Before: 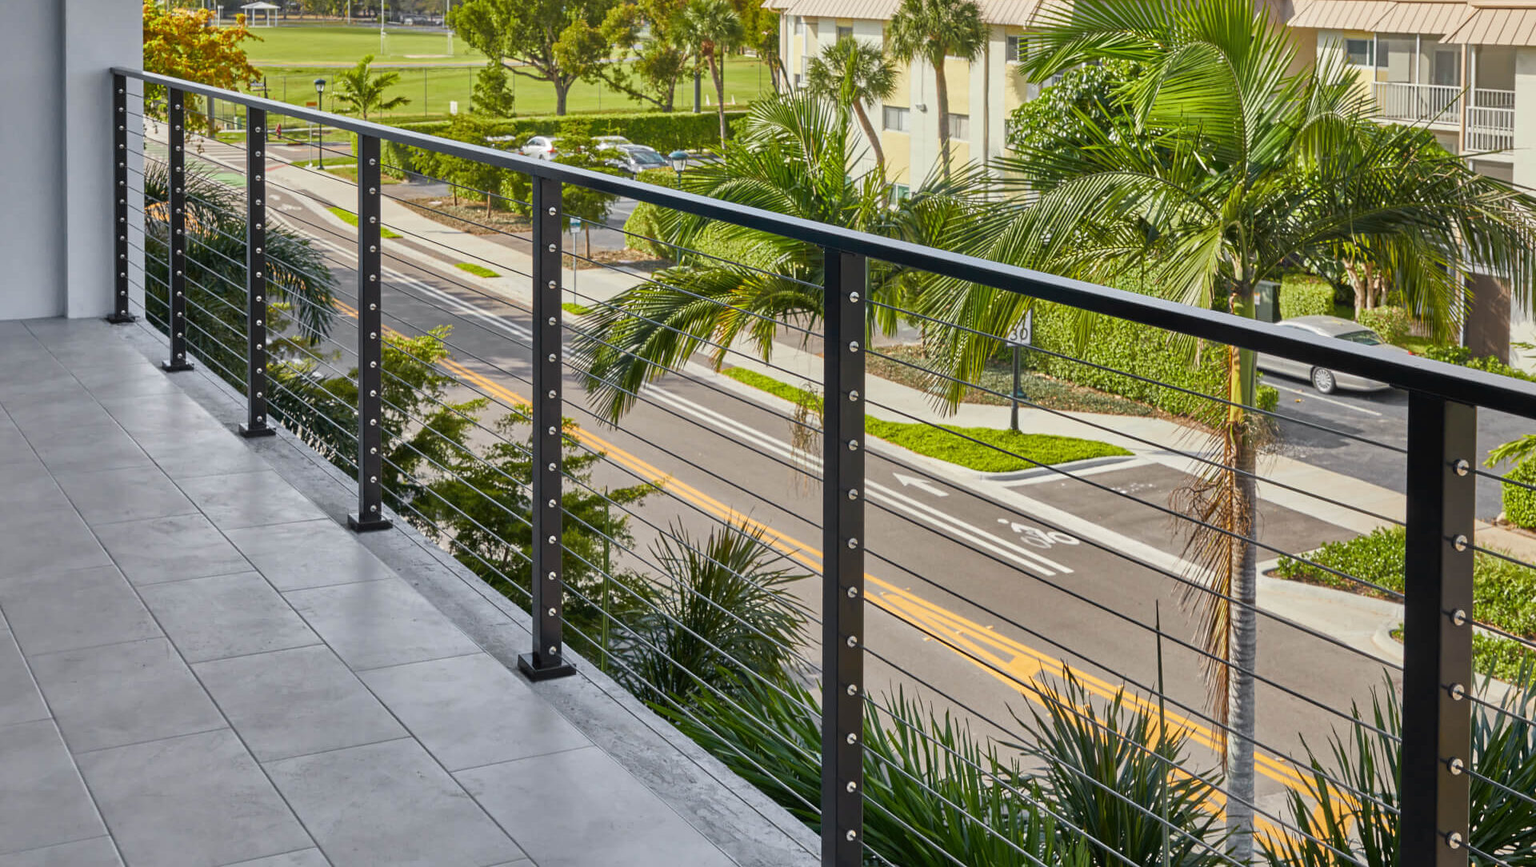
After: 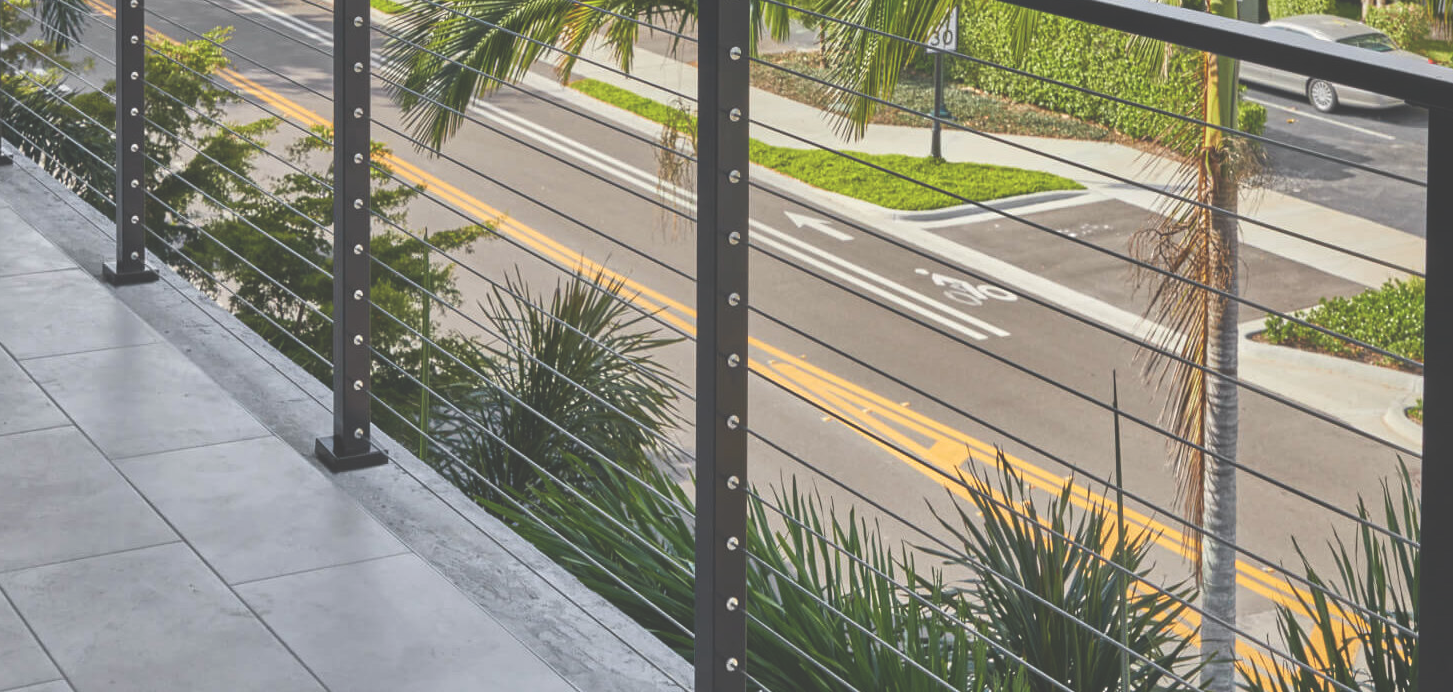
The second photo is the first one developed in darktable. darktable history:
crop and rotate: left 17.299%, top 35.115%, right 7.015%, bottom 1.024%
exposure: black level correction -0.041, exposure 0.064 EV, compensate highlight preservation false
